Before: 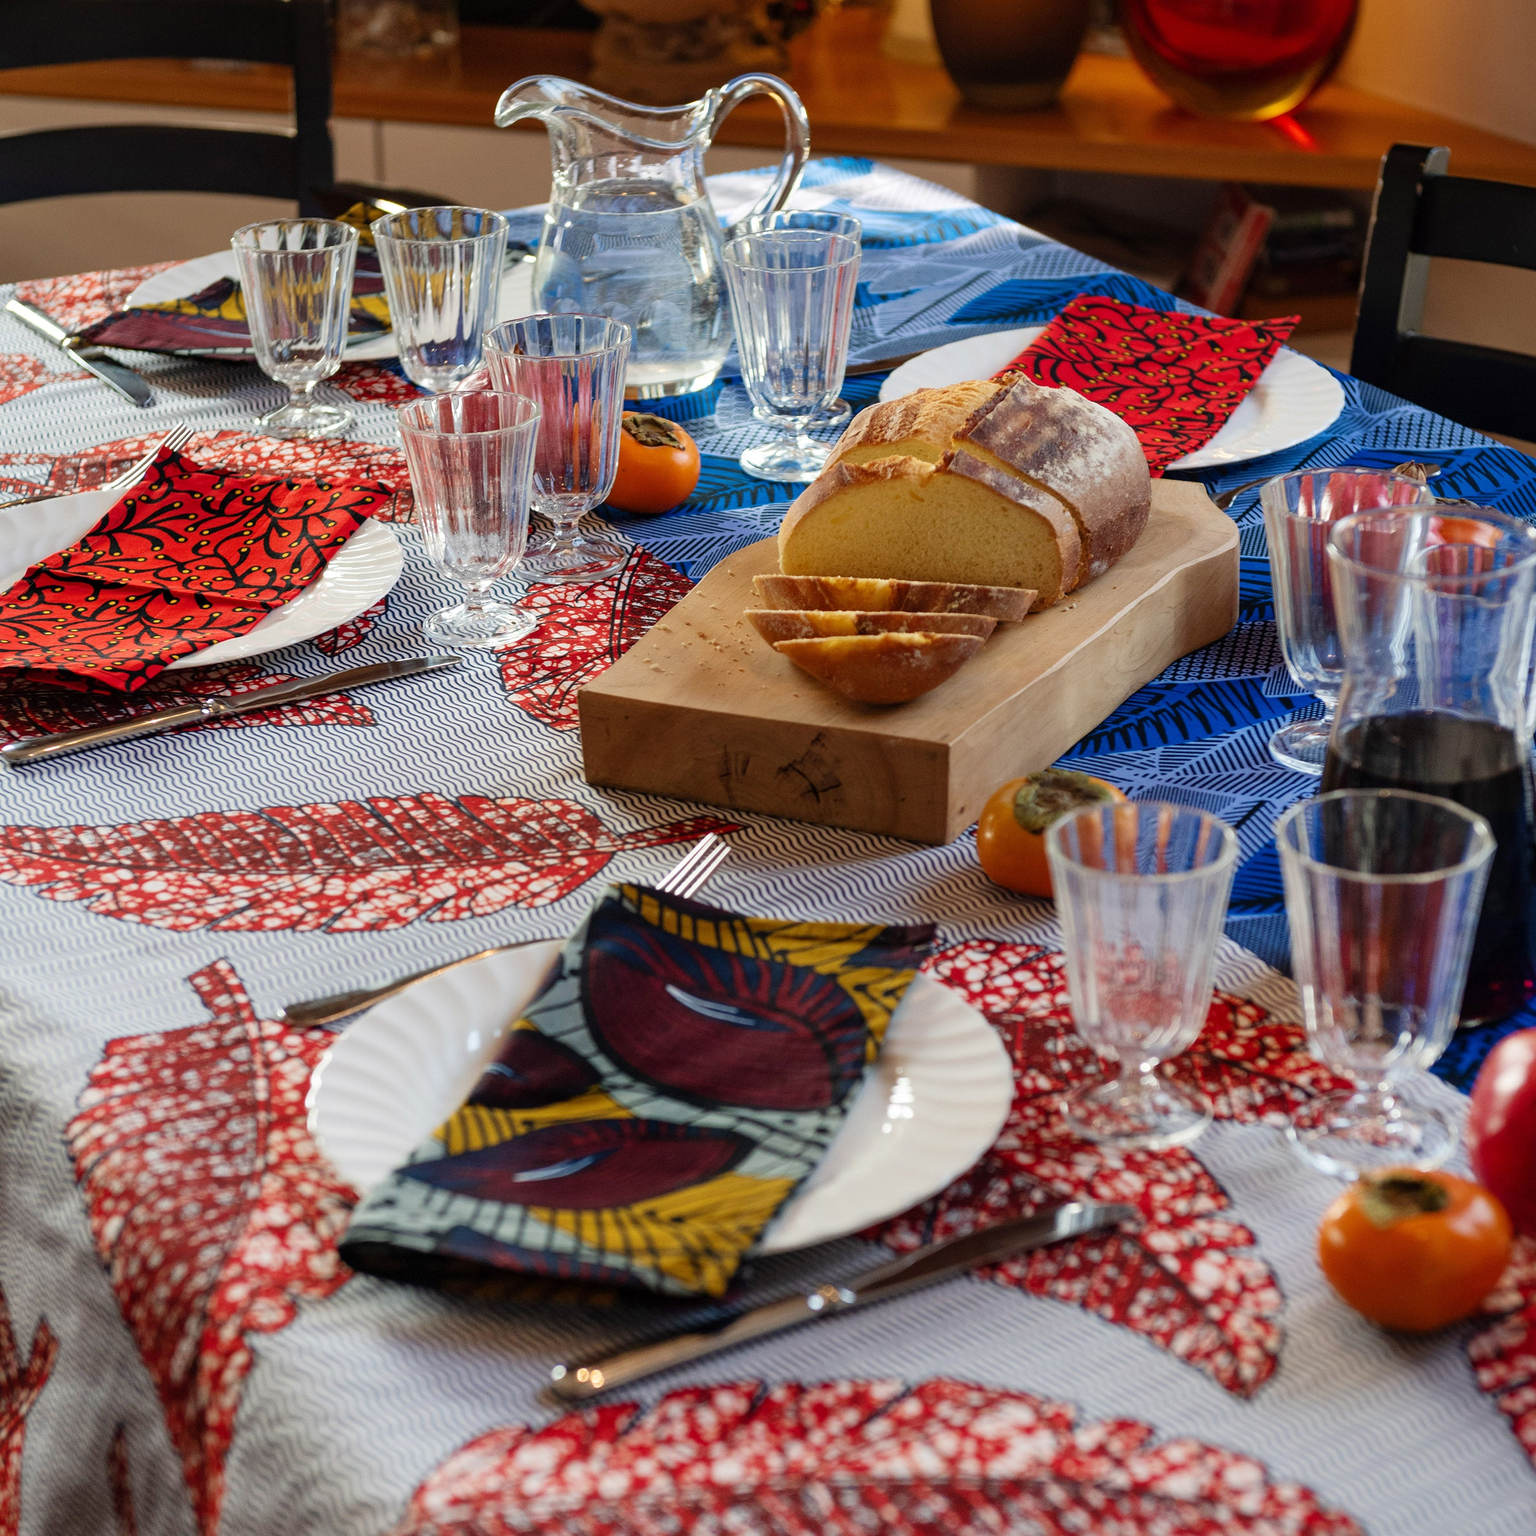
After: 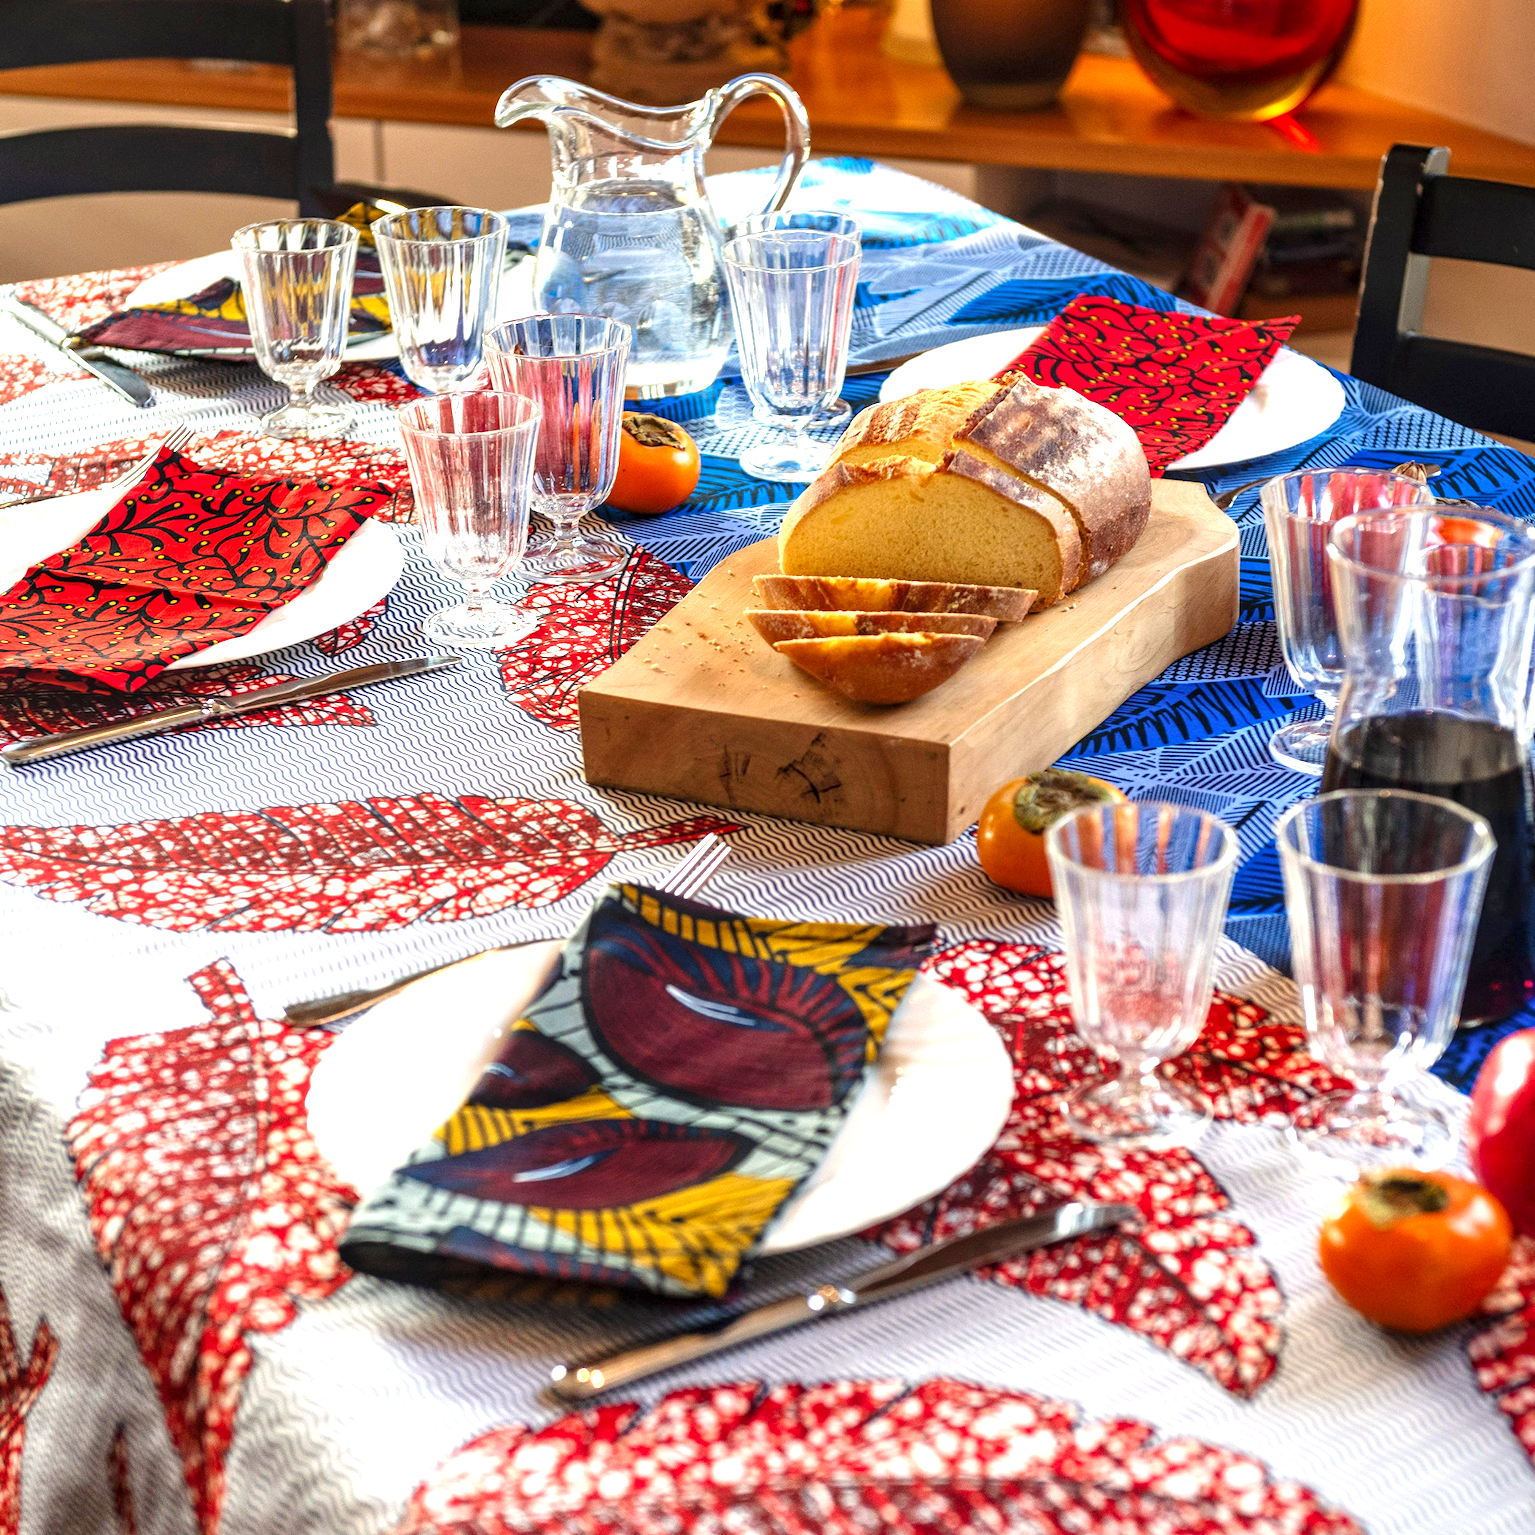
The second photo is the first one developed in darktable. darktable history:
color correction: highlights a* 0.72, highlights b* 2.75, saturation 1.06
local contrast: on, module defaults
exposure: exposure 1.094 EV, compensate highlight preservation false
